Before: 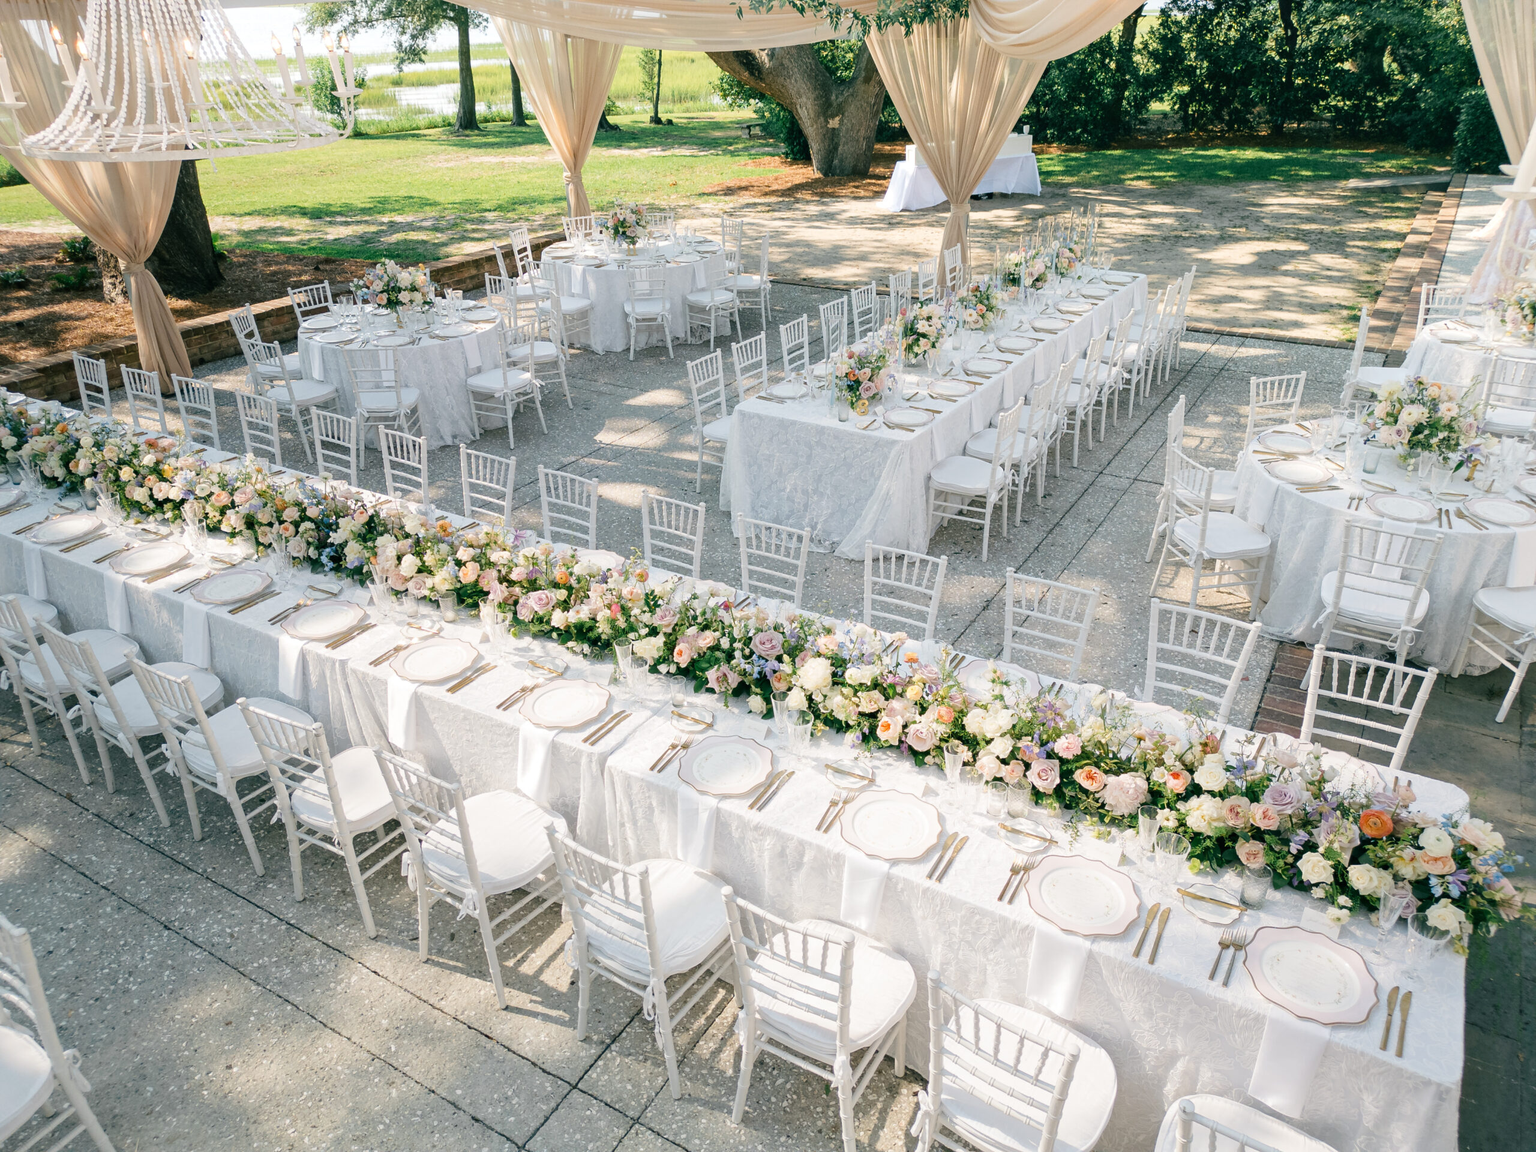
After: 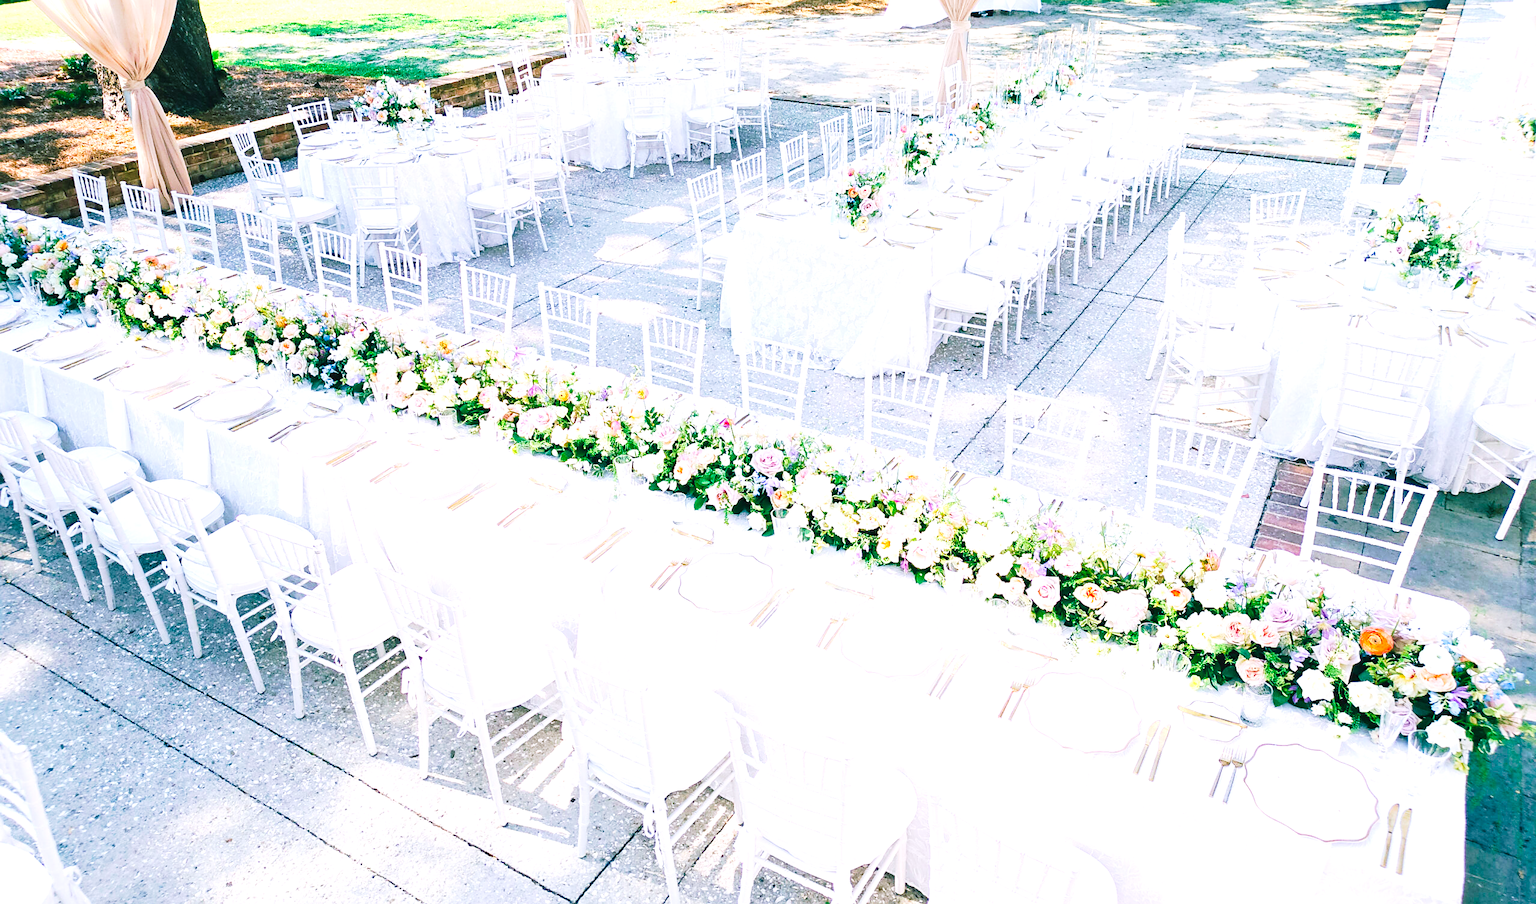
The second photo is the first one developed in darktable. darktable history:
crop and rotate: top 15.935%, bottom 5.536%
color balance rgb: linear chroma grading › global chroma 14.852%, perceptual saturation grading › global saturation 0.092%, perceptual saturation grading › mid-tones 11.02%, perceptual brilliance grading › global brilliance 1.559%, perceptual brilliance grading › highlights 7.335%, perceptual brilliance grading › shadows -4.357%, global vibrance 10.168%, saturation formula JzAzBz (2021)
sharpen: radius 1.821, amount 0.407, threshold 1.509
color calibration: output R [0.948, 0.091, -0.04, 0], output G [-0.3, 1.384, -0.085, 0], output B [-0.108, 0.061, 1.08, 0], illuminant custom, x 0.363, y 0.386, temperature 4522.47 K
tone curve: curves: ch0 [(0, 0.028) (0.037, 0.05) (0.123, 0.114) (0.19, 0.176) (0.269, 0.27) (0.48, 0.57) (0.595, 0.695) (0.718, 0.823) (0.855, 0.913) (1, 0.982)]; ch1 [(0, 0) (0.243, 0.245) (0.422, 0.415) (0.493, 0.495) (0.508, 0.506) (0.536, 0.538) (0.569, 0.58) (0.611, 0.644) (0.769, 0.807) (1, 1)]; ch2 [(0, 0) (0.249, 0.216) (0.349, 0.321) (0.424, 0.442) (0.476, 0.483) (0.498, 0.499) (0.517, 0.519) (0.532, 0.547) (0.569, 0.608) (0.614, 0.661) (0.706, 0.75) (0.808, 0.809) (0.991, 0.968)], preserve colors none
velvia: strength 15.34%
exposure: black level correction 0, exposure 1.027 EV, compensate highlight preservation false
